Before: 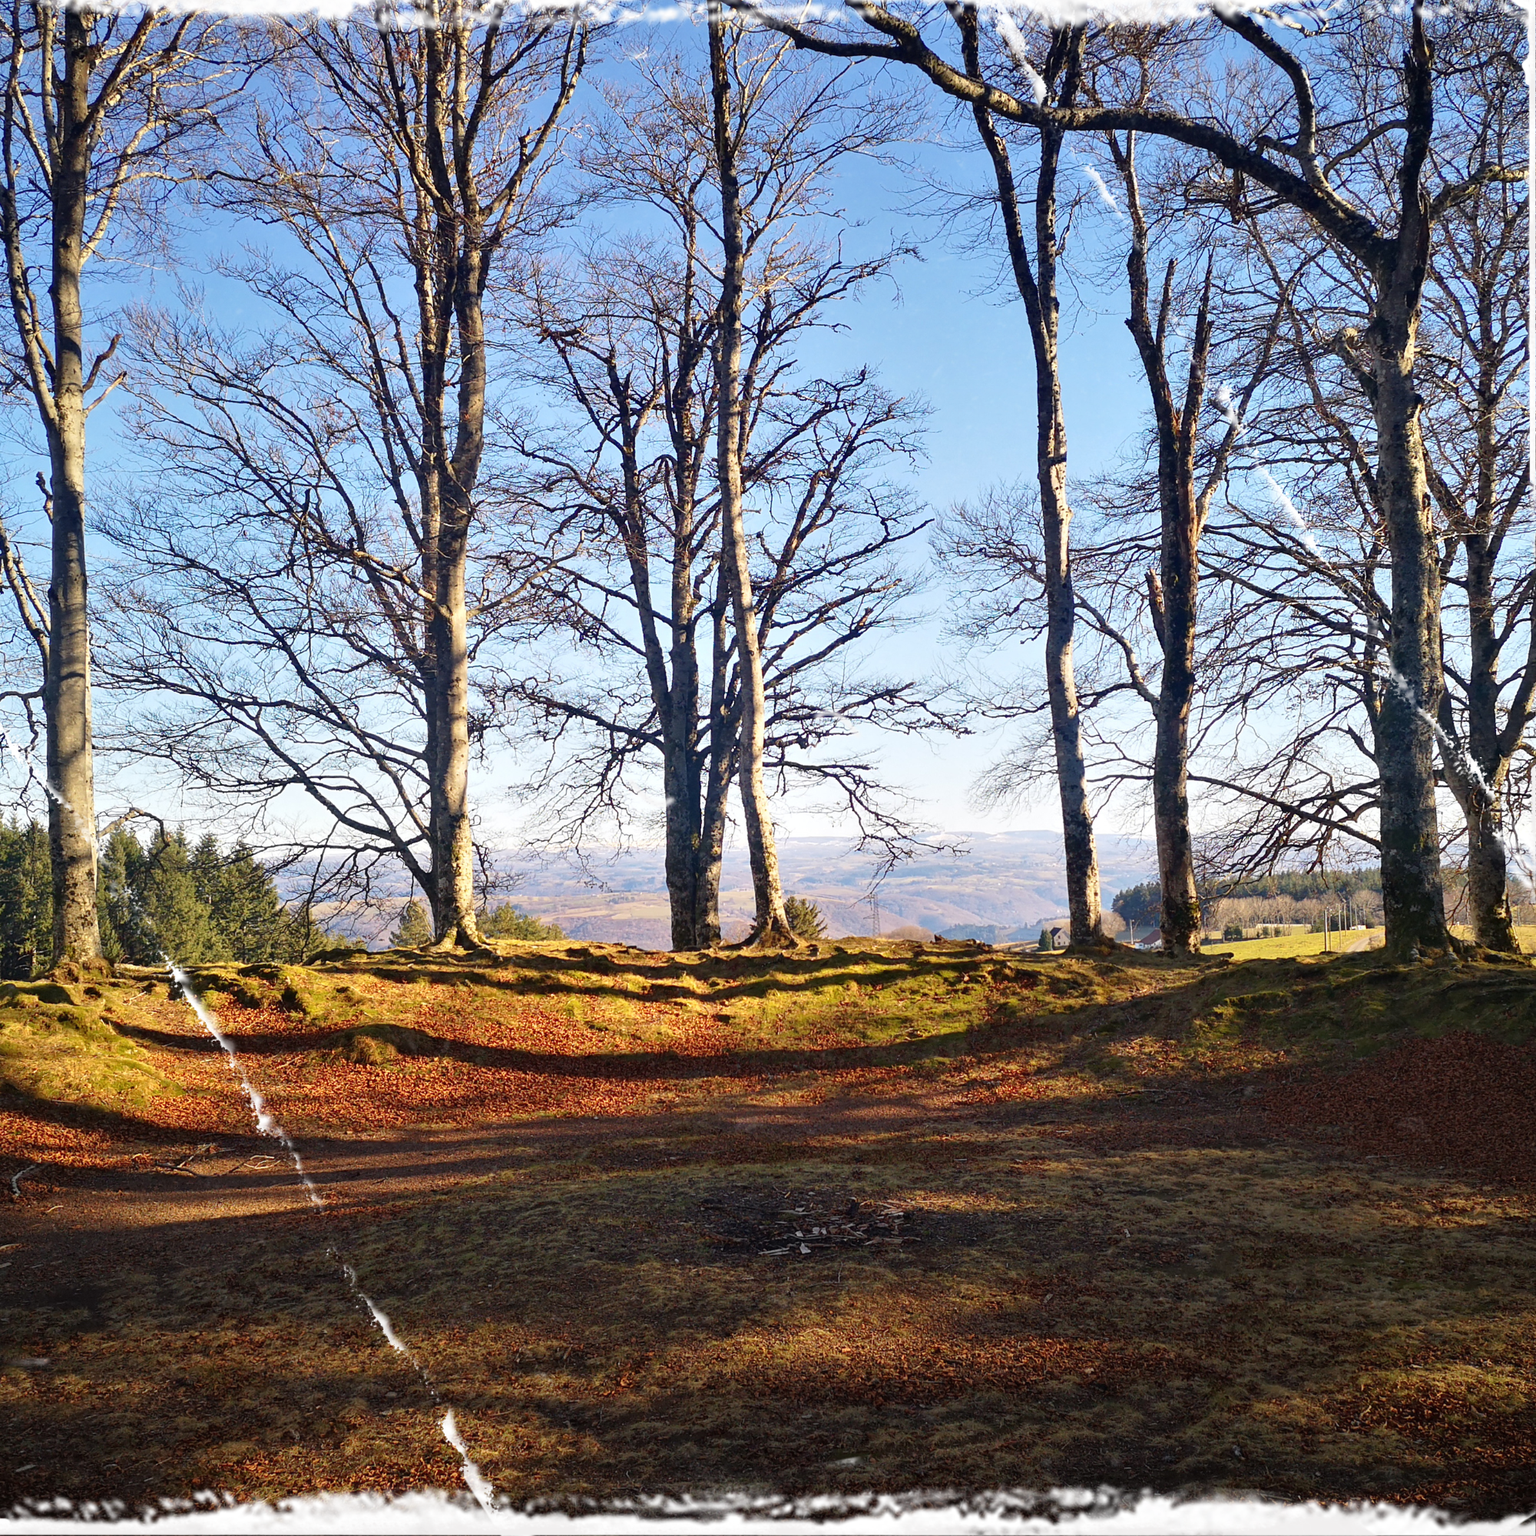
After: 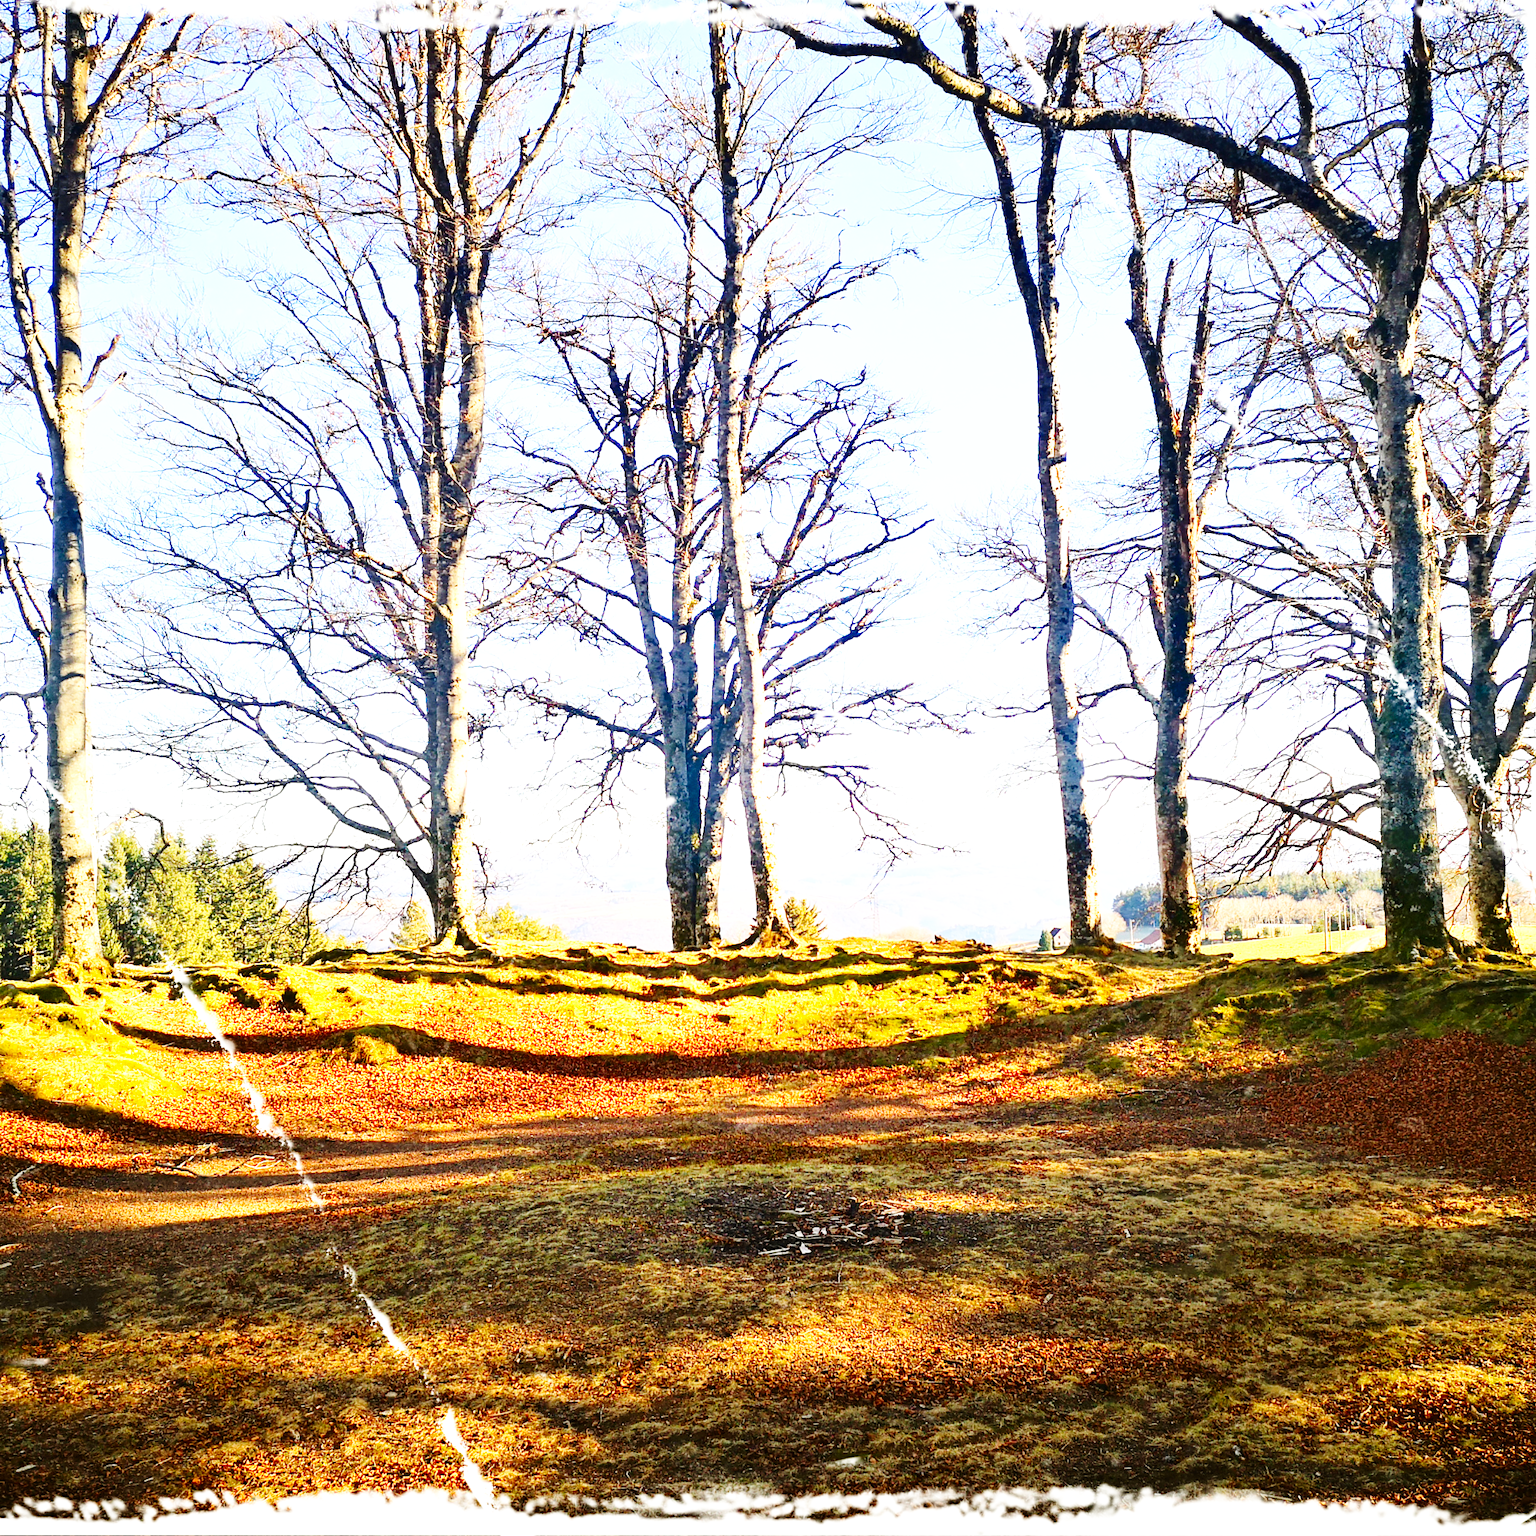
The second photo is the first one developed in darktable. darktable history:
color balance: mode lift, gamma, gain (sRGB), lift [1.04, 1, 1, 0.97], gamma [1.01, 1, 1, 0.97], gain [0.96, 1, 1, 0.97]
contrast brightness saturation: contrast 0.14
exposure: exposure 1 EV, compensate highlight preservation false
base curve: curves: ch0 [(0, 0) (0, 0) (0.002, 0.001) (0.008, 0.003) (0.019, 0.011) (0.037, 0.037) (0.064, 0.11) (0.102, 0.232) (0.152, 0.379) (0.216, 0.524) (0.296, 0.665) (0.394, 0.789) (0.512, 0.881) (0.651, 0.945) (0.813, 0.986) (1, 1)], preserve colors none
color balance rgb: perceptual saturation grading › global saturation 10%, global vibrance 10%
